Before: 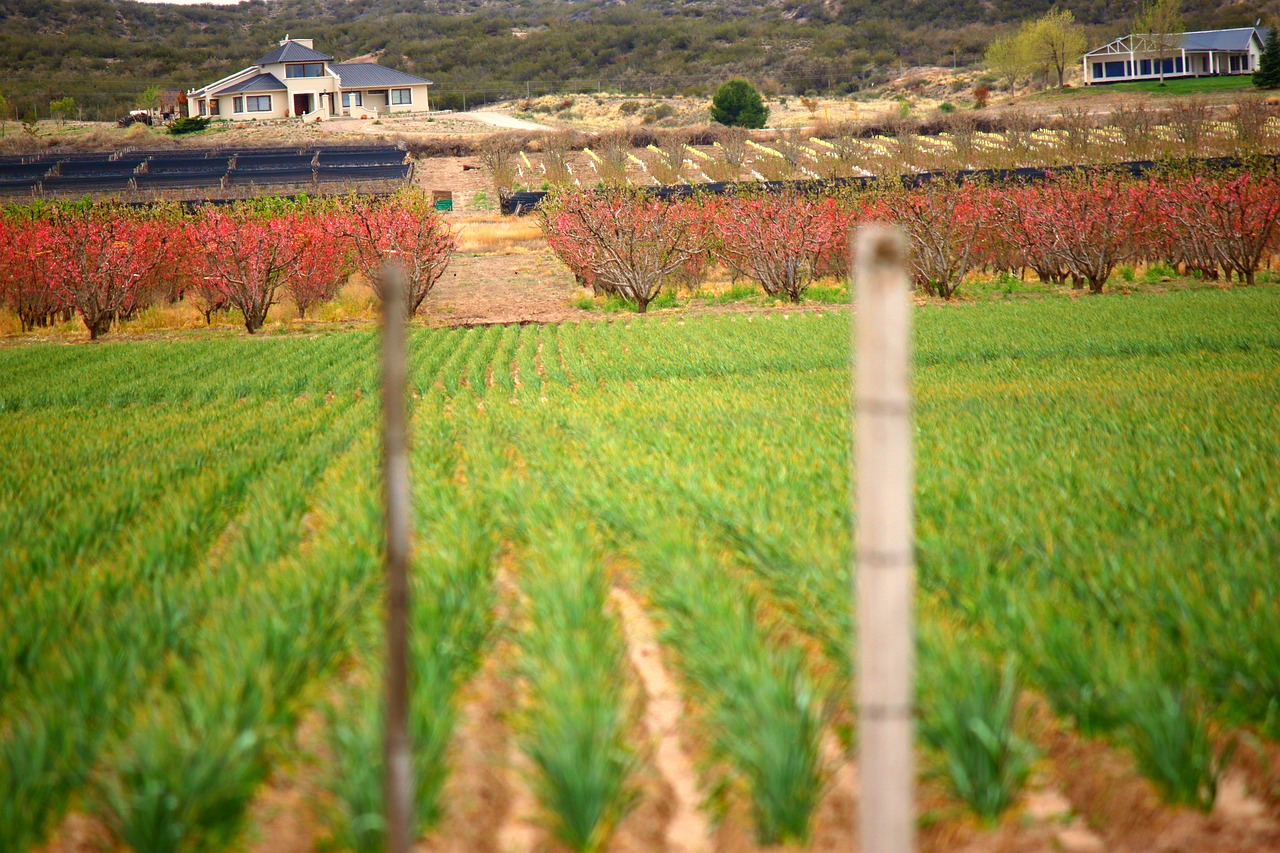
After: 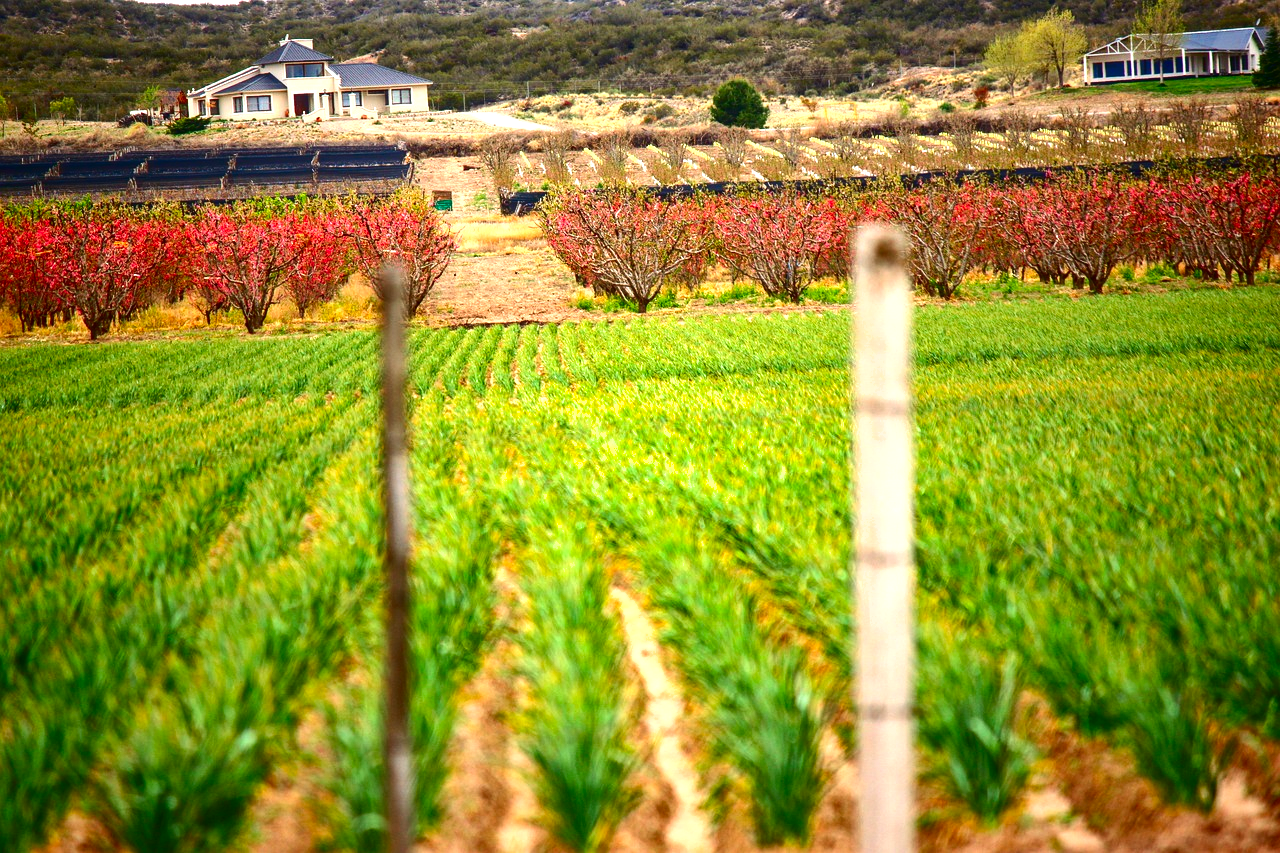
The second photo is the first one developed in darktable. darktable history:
shadows and highlights: soften with gaussian
contrast brightness saturation: contrast 0.191, brightness -0.243, saturation 0.115
local contrast: detail 109%
exposure: black level correction 0, exposure 0.7 EV, compensate highlight preservation false
tone equalizer: edges refinement/feathering 500, mask exposure compensation -1.57 EV, preserve details no
